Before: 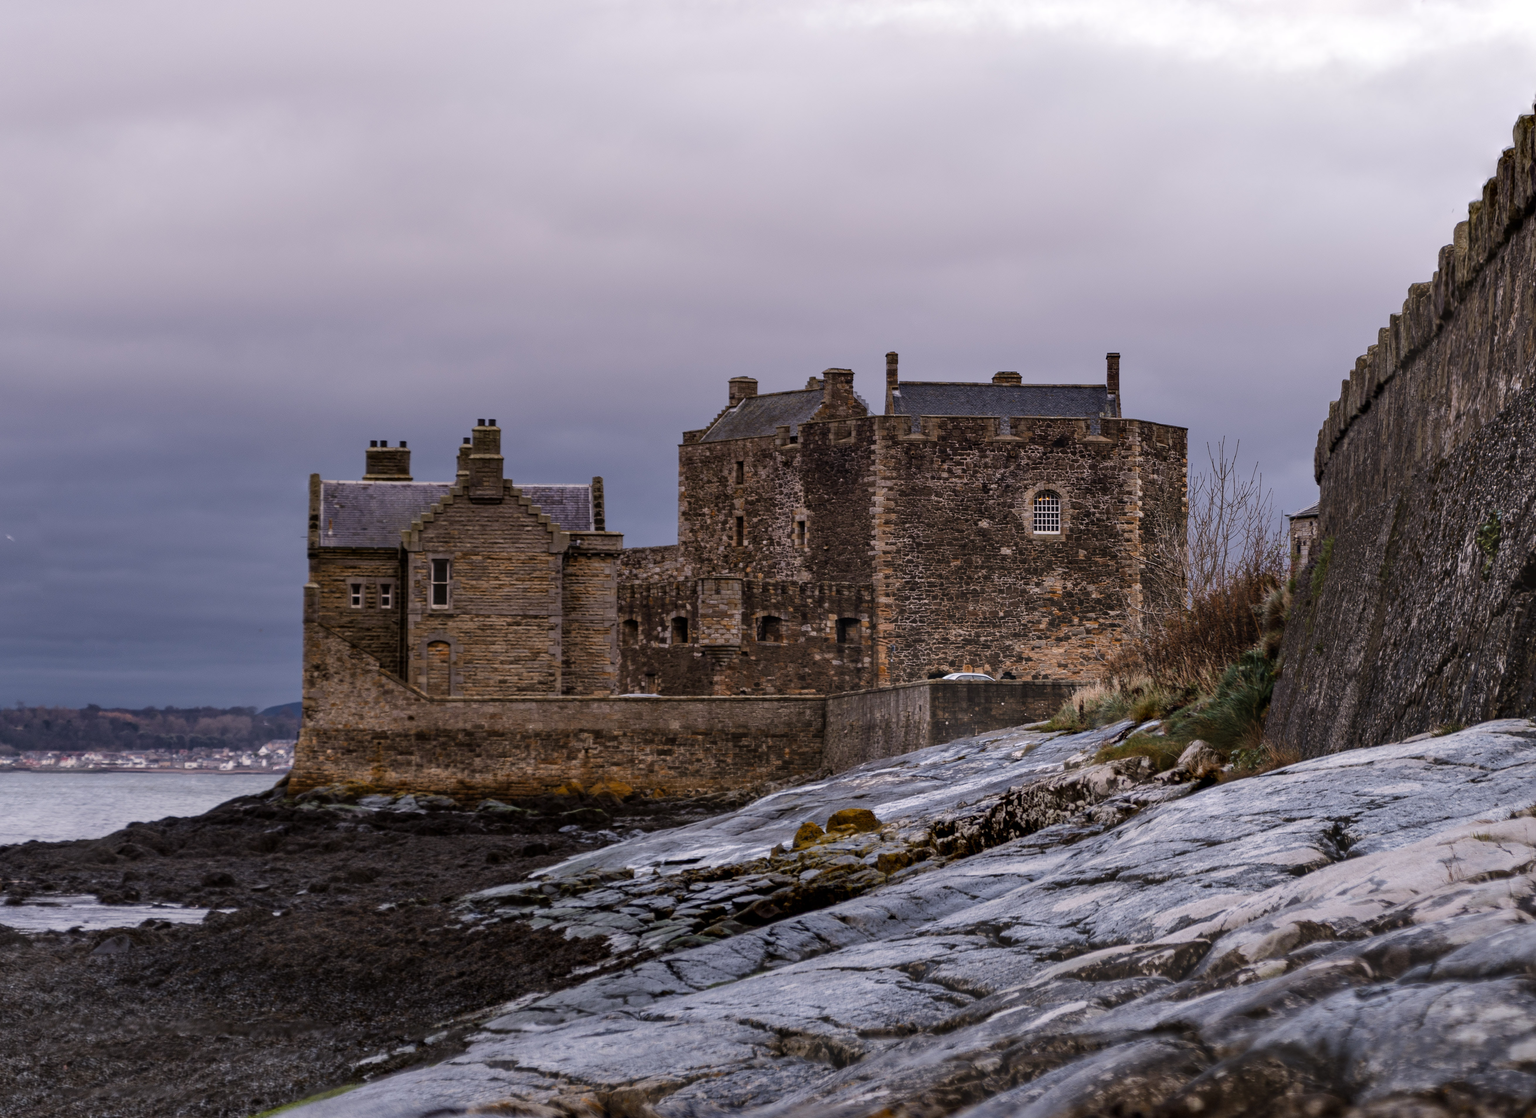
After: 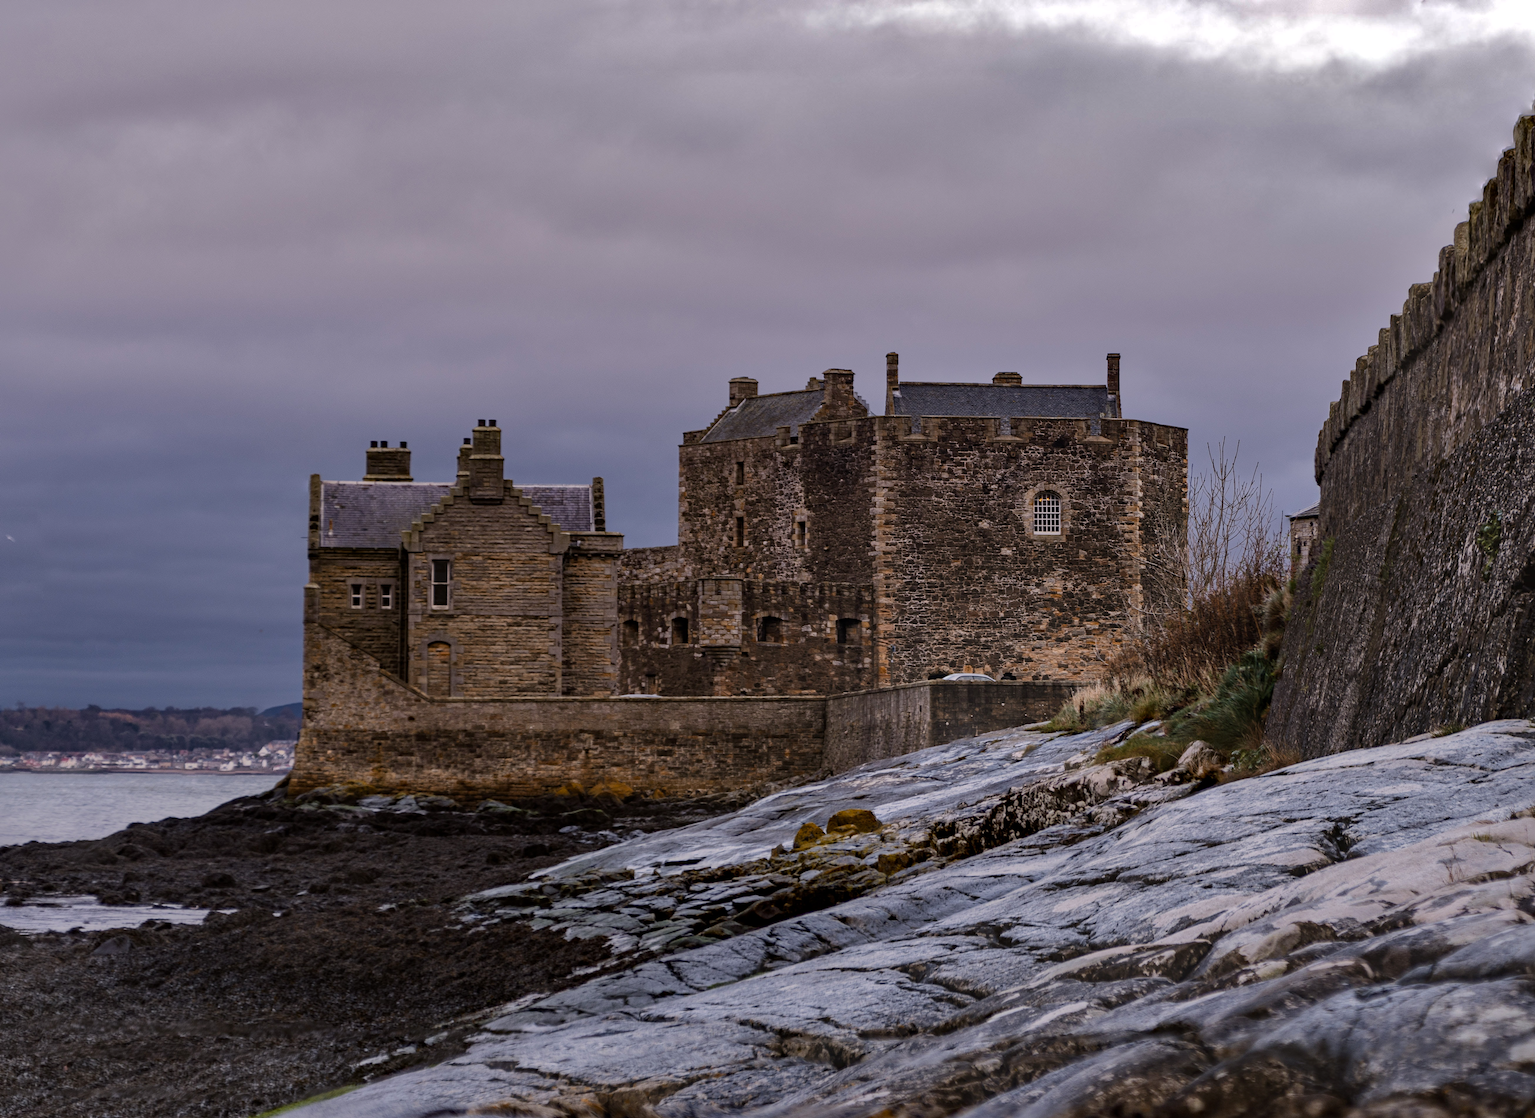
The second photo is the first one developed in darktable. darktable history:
haze removal: compatibility mode true, adaptive false
contrast brightness saturation: contrast 0.01, saturation -0.05
shadows and highlights: shadows -19.91, highlights -73.15
